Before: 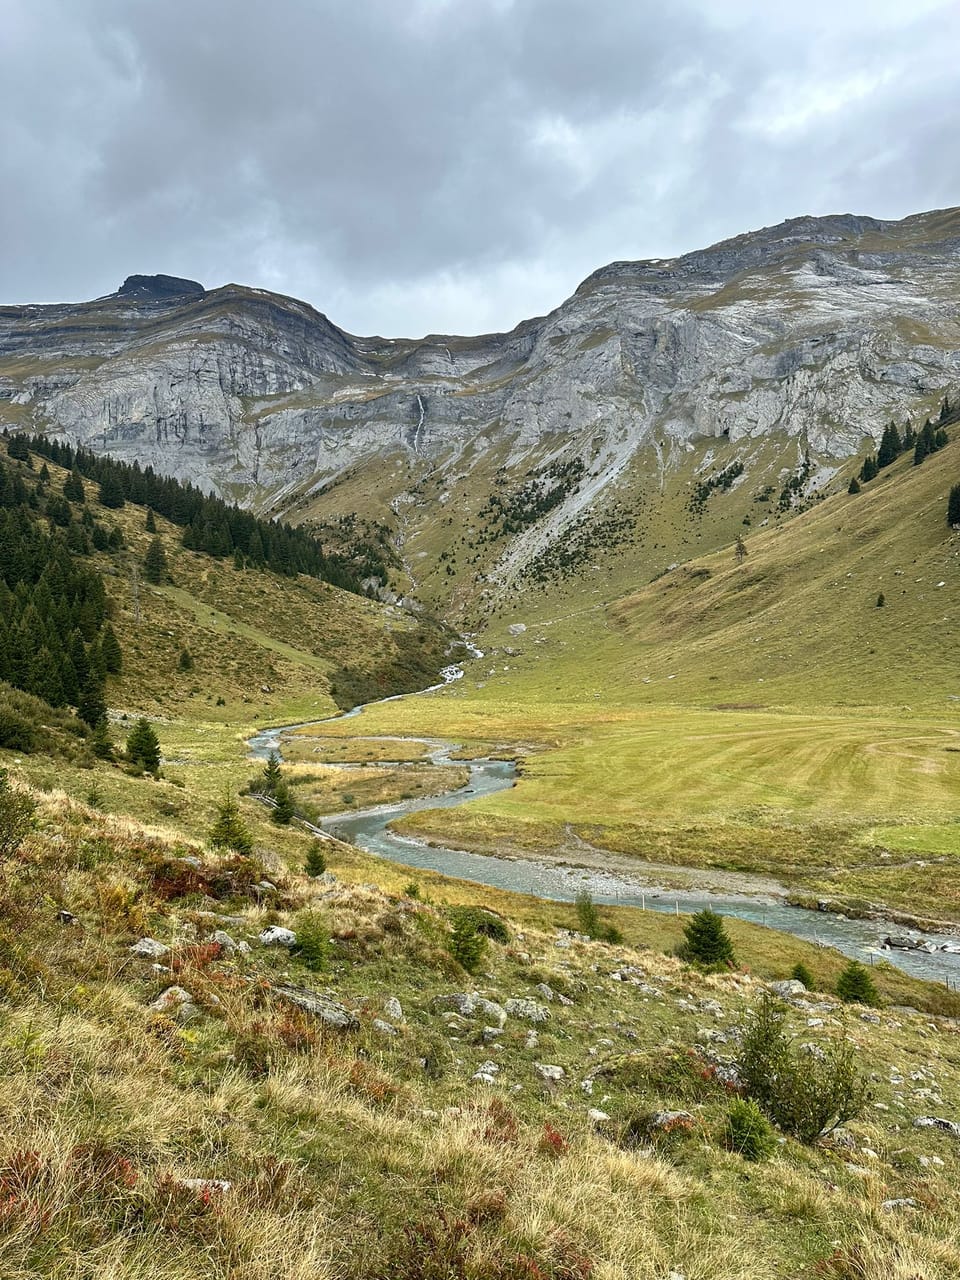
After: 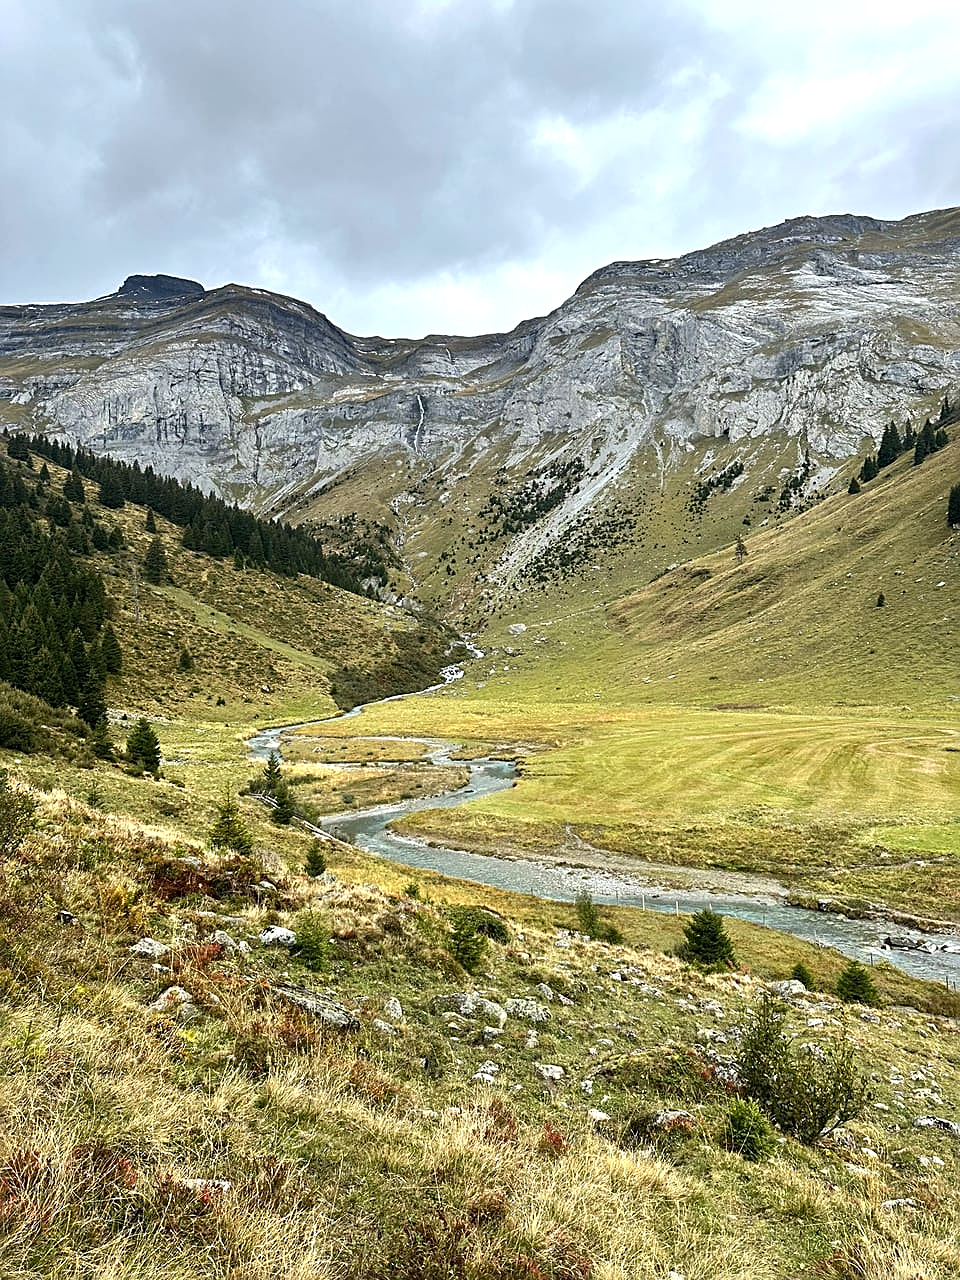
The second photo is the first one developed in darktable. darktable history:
sharpen: on, module defaults
tone equalizer: -8 EV -0.422 EV, -7 EV -0.367 EV, -6 EV -0.322 EV, -5 EV -0.183 EV, -3 EV 0.203 EV, -2 EV 0.337 EV, -1 EV 0.372 EV, +0 EV 0.408 EV, edges refinement/feathering 500, mask exposure compensation -1.57 EV, preserve details no
